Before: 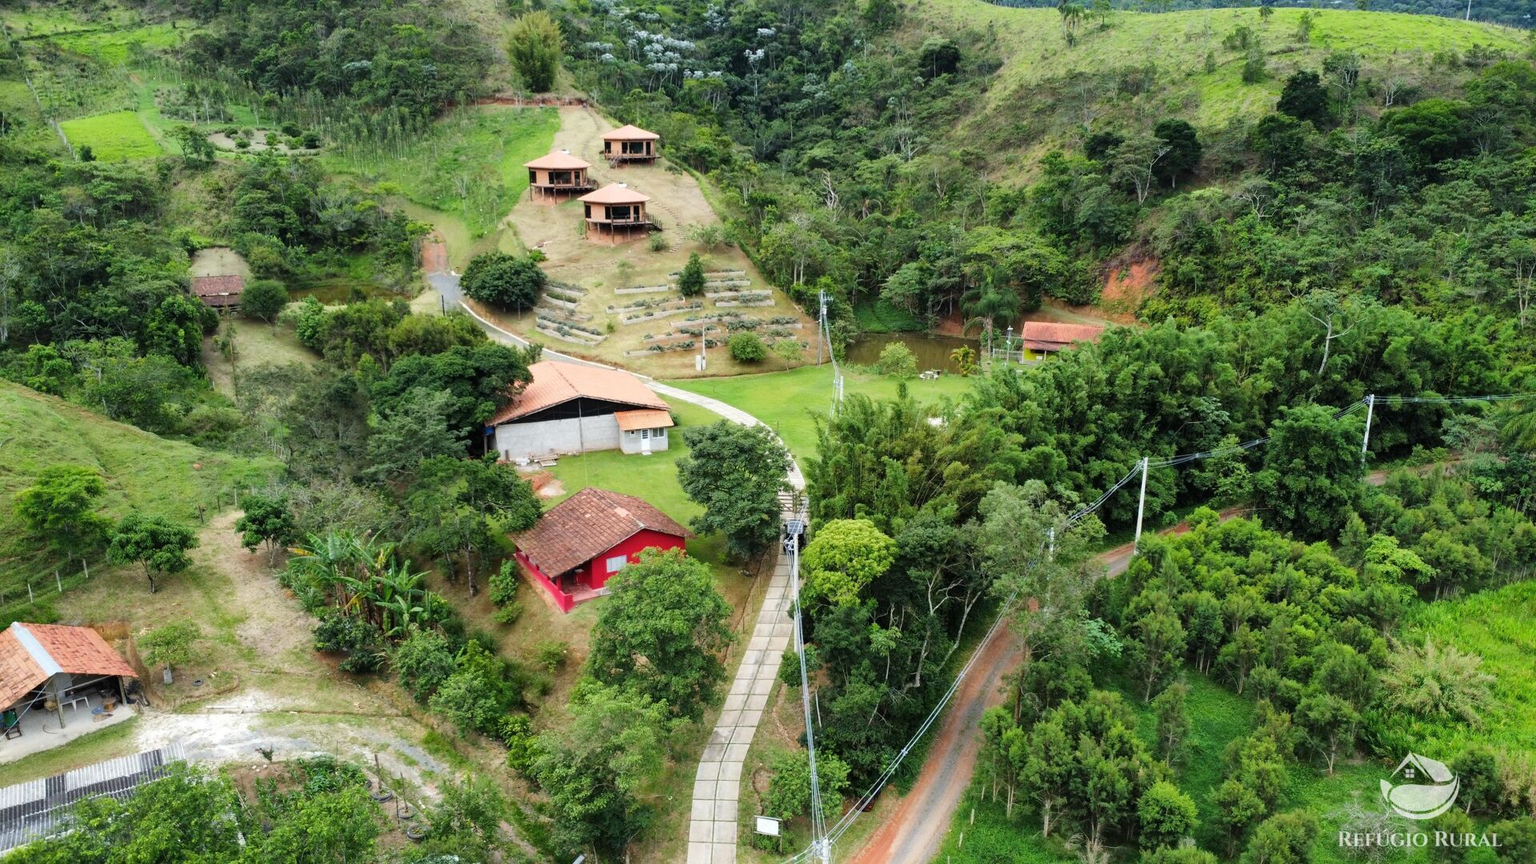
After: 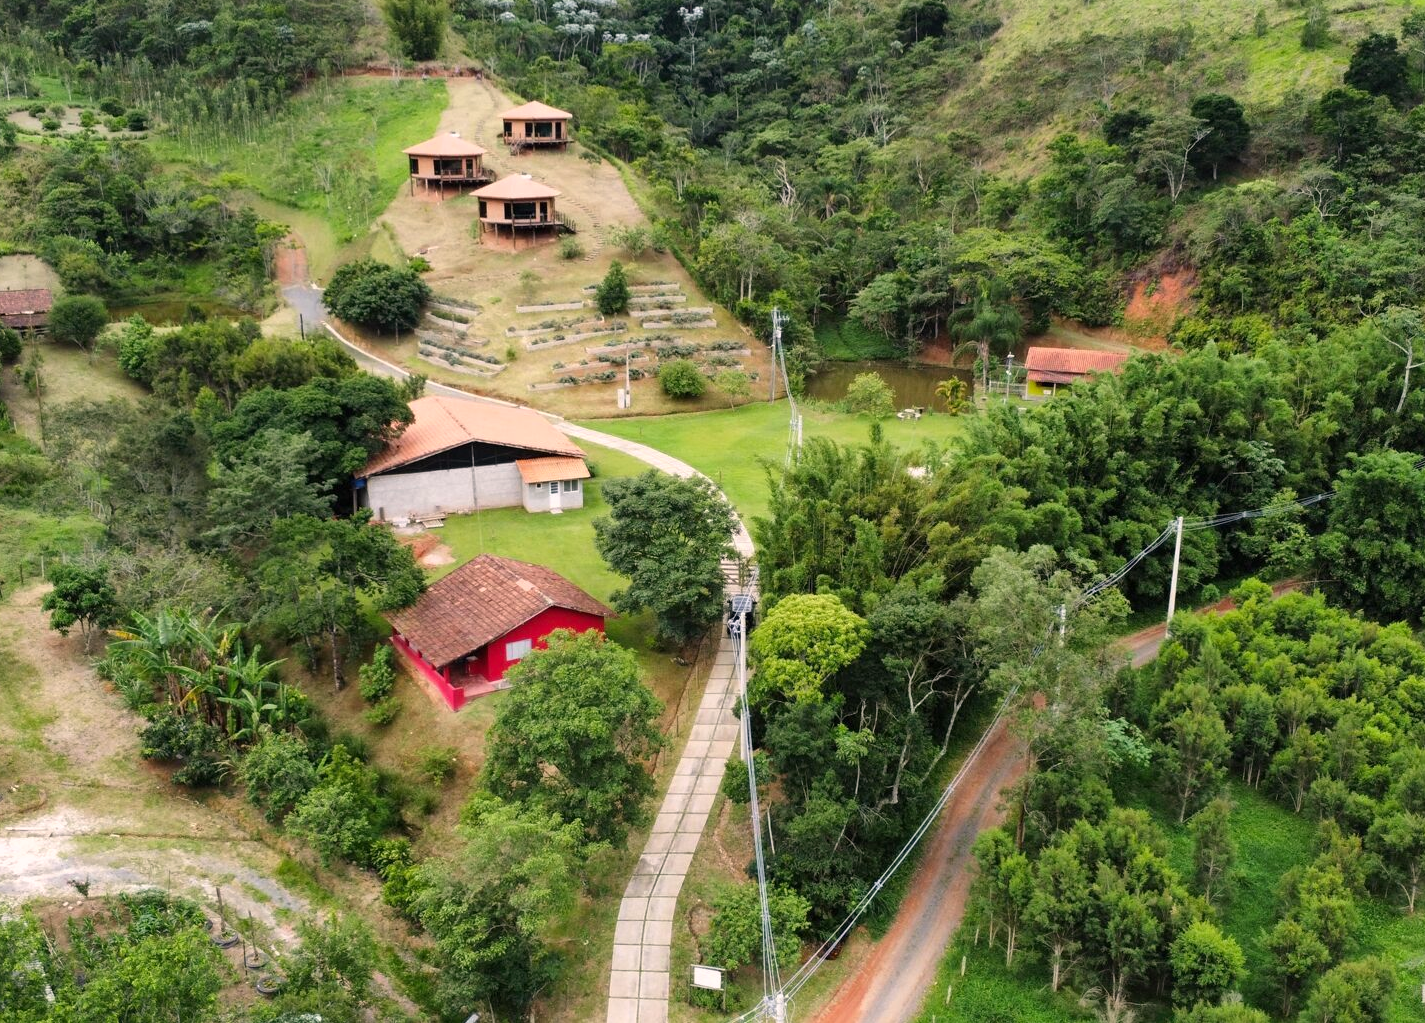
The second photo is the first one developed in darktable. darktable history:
crop and rotate: left 13.15%, top 5.251%, right 12.609%
color correction: highlights a* 7.34, highlights b* 4.37
